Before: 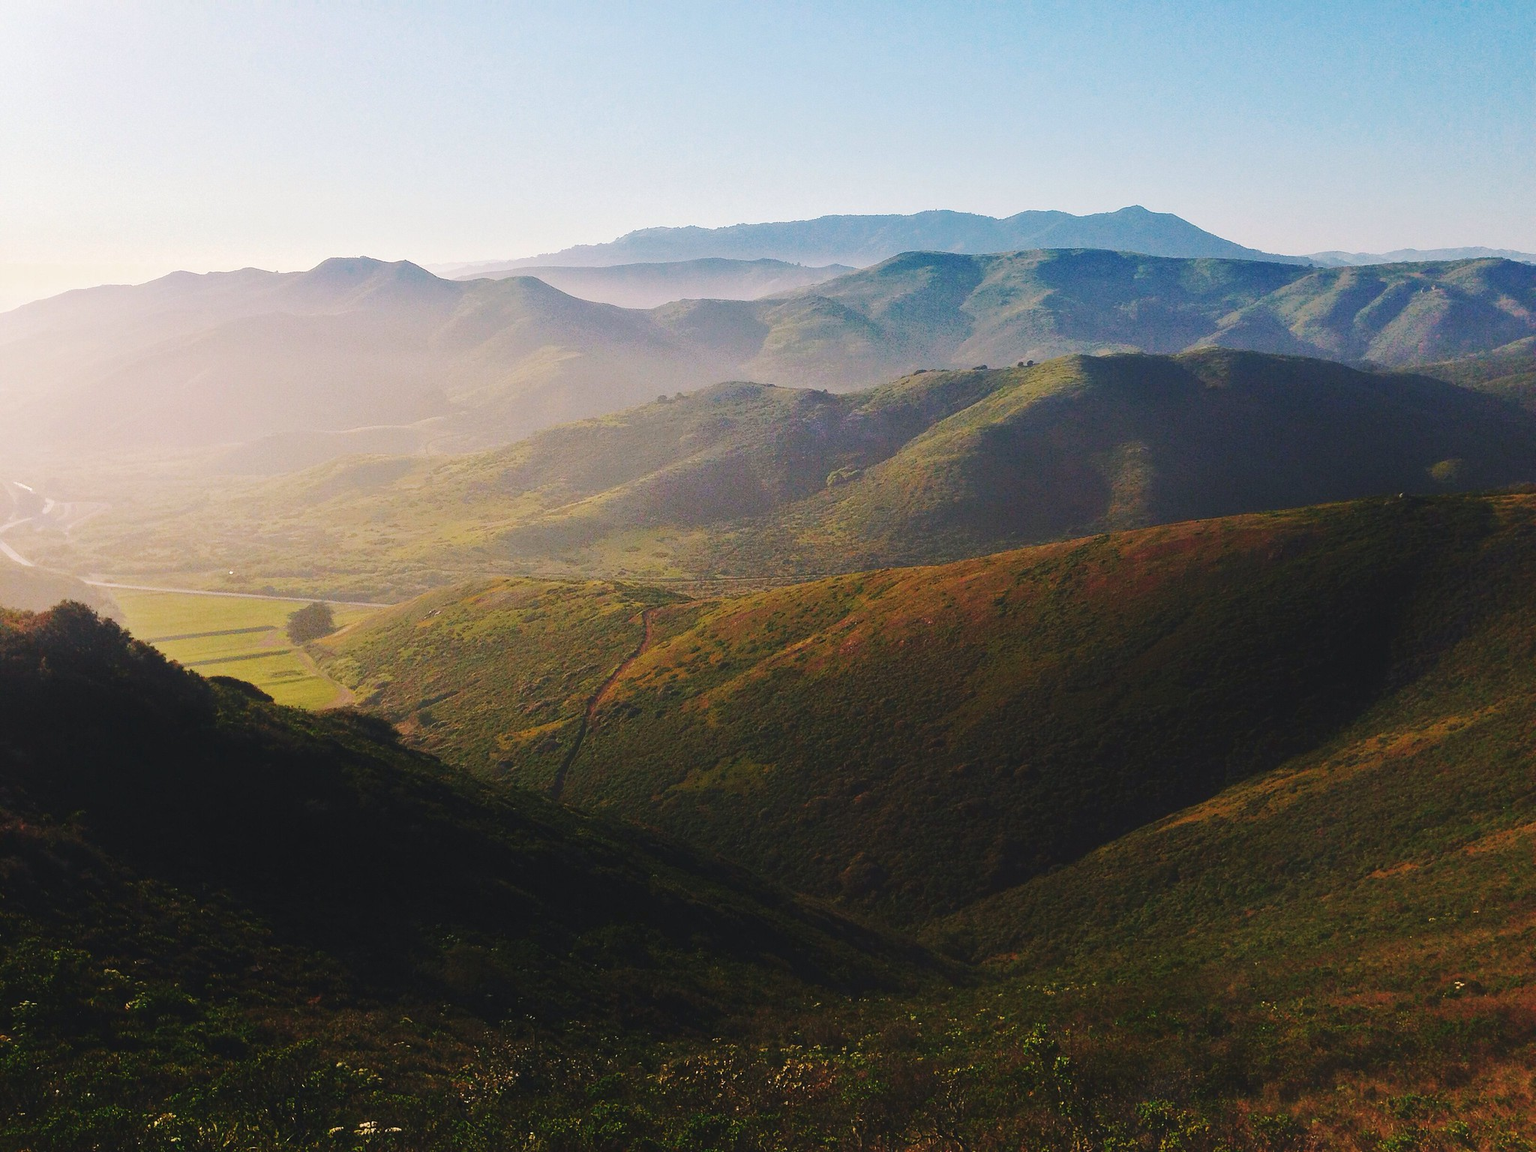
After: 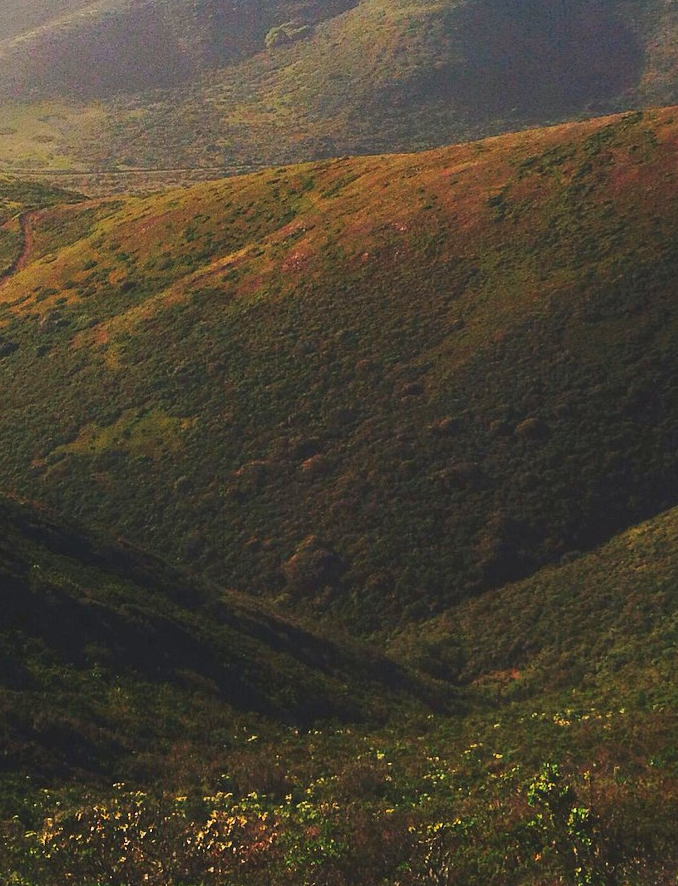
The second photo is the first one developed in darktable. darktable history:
crop: left 40.878%, top 39.176%, right 25.993%, bottom 3.081%
shadows and highlights: white point adjustment 1, soften with gaussian
bloom: size 3%, threshold 100%, strength 0%
